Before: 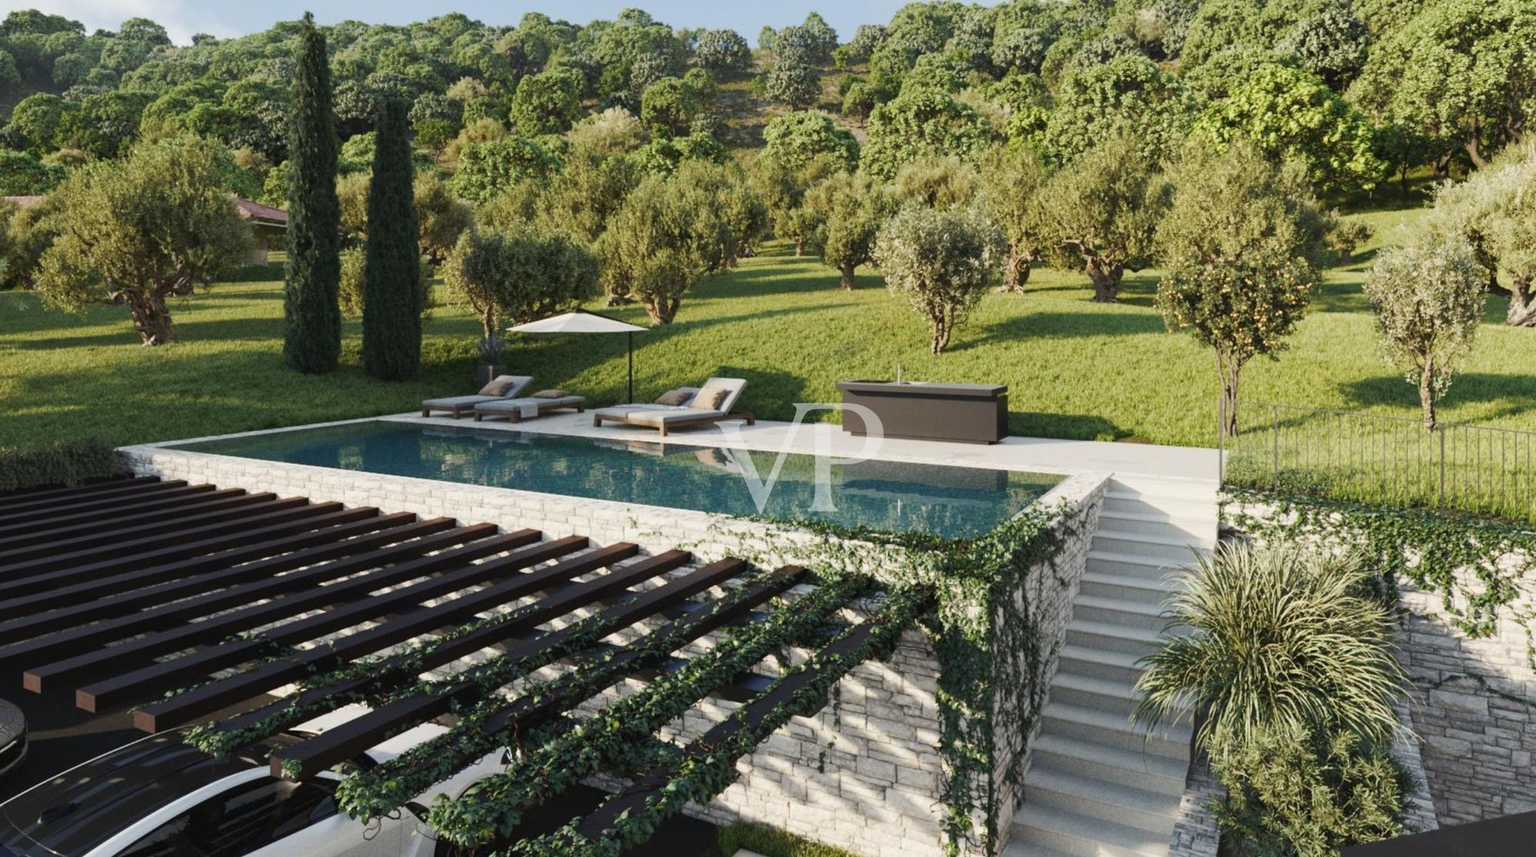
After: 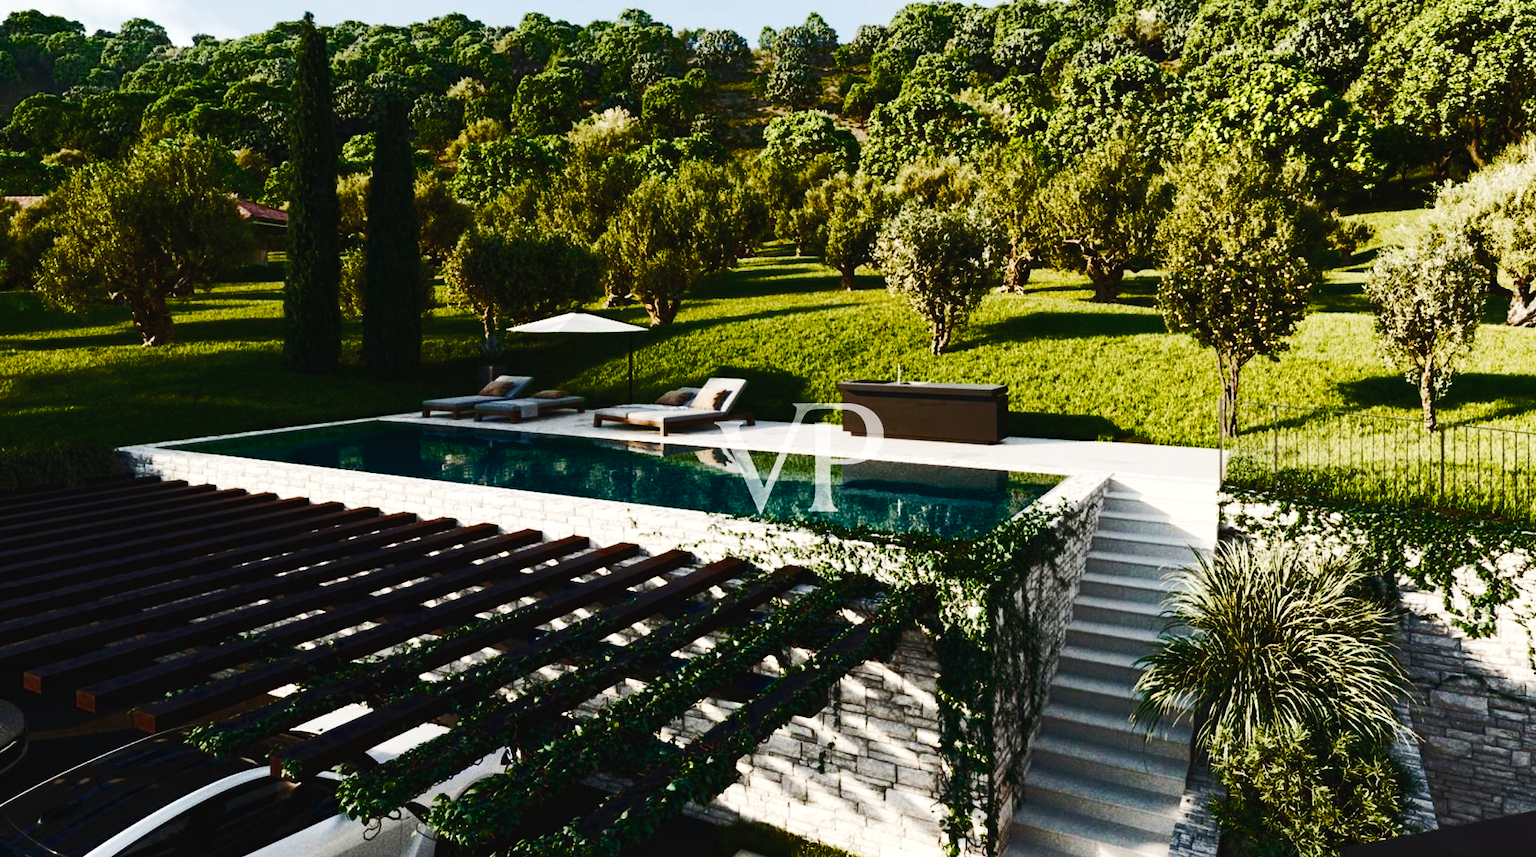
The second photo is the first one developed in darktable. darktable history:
tone curve: curves: ch0 [(0, 0.023) (0.103, 0.087) (0.295, 0.297) (0.445, 0.531) (0.553, 0.665) (0.735, 0.843) (0.994, 1)]; ch1 [(0, 0) (0.414, 0.395) (0.447, 0.447) (0.485, 0.5) (0.512, 0.524) (0.542, 0.581) (0.581, 0.632) (0.646, 0.715) (1, 1)]; ch2 [(0, 0) (0.369, 0.388) (0.449, 0.431) (0.478, 0.471) (0.516, 0.517) (0.579, 0.624) (0.674, 0.775) (1, 1)], preserve colors none
color balance rgb: perceptual saturation grading › global saturation 20%, perceptual saturation grading › highlights -25.323%, perceptual saturation grading › shadows 50.229%, perceptual brilliance grading › highlights 1.524%, perceptual brilliance grading › mid-tones -49.476%, perceptual brilliance grading › shadows -50.311%, global vibrance 9.173%, contrast 14.476%, saturation formula JzAzBz (2021)
